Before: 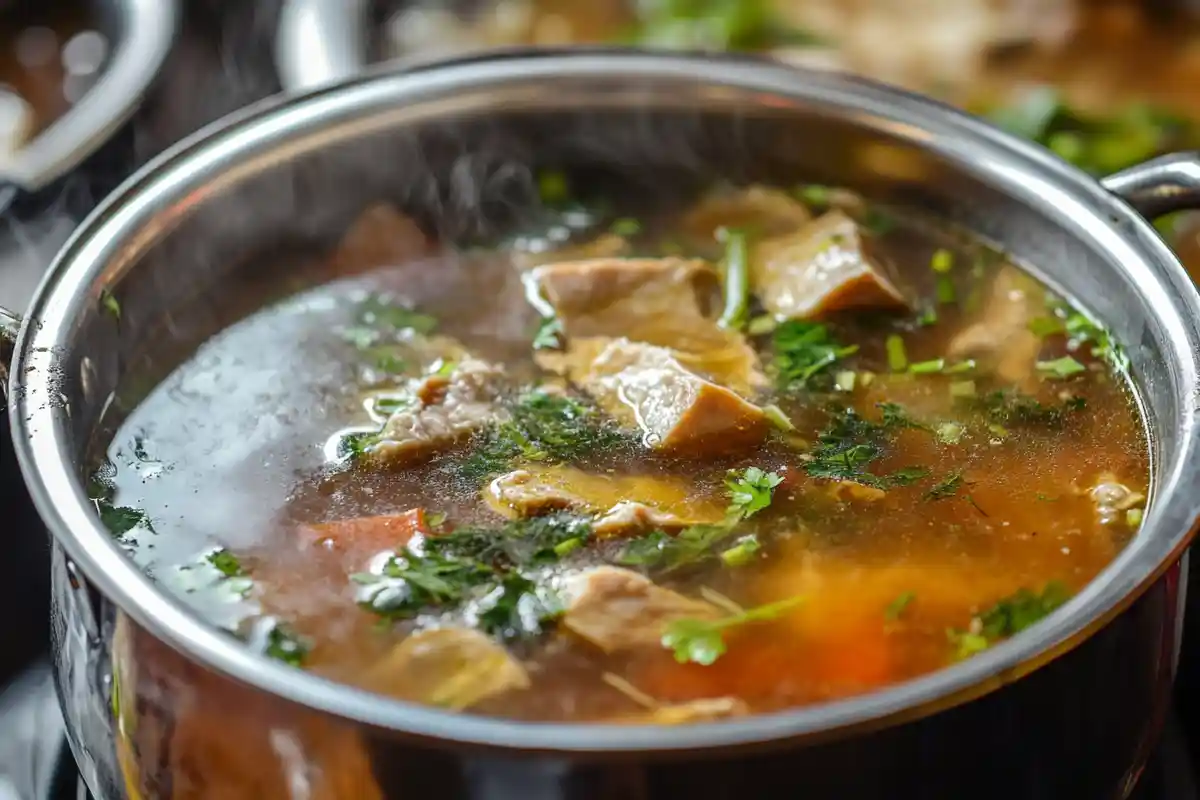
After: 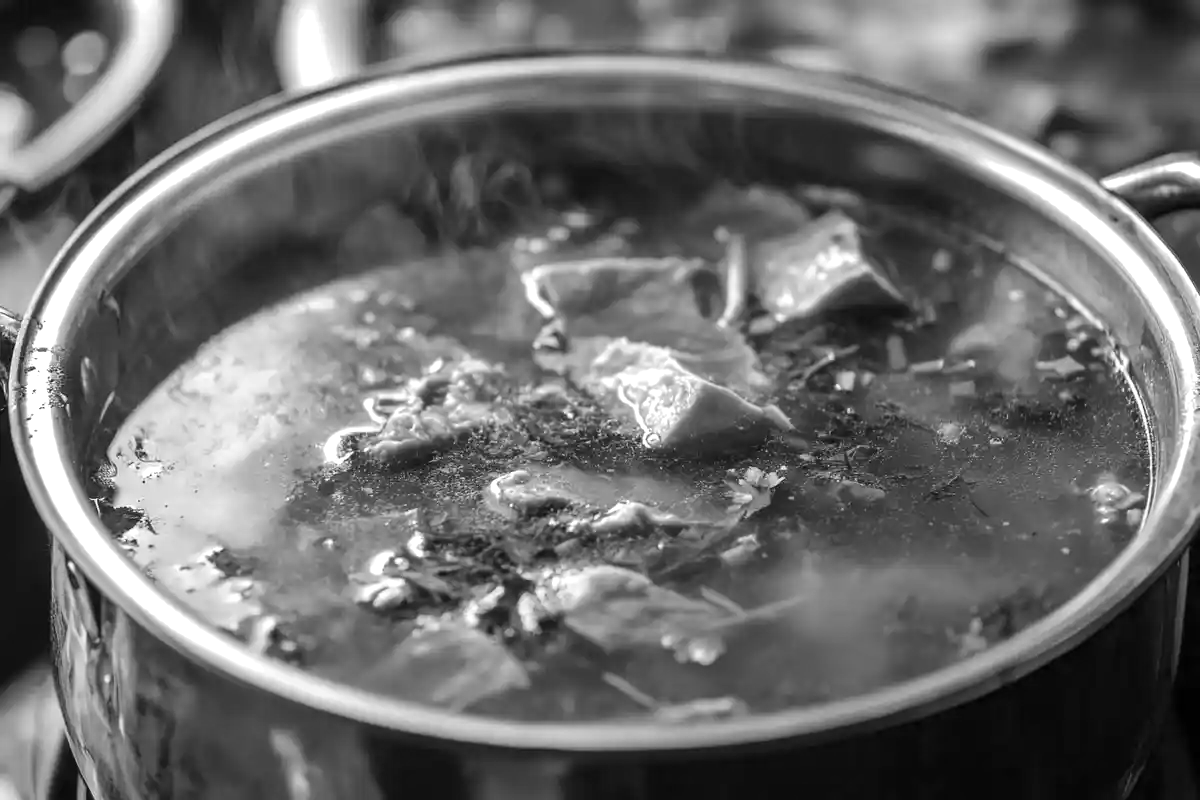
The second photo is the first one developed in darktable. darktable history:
color calibration: output gray [0.21, 0.42, 0.37, 0], illuminant custom, x 0.262, y 0.52, temperature 7042.65 K
tone equalizer: edges refinement/feathering 500, mask exposure compensation -1.57 EV, preserve details no
